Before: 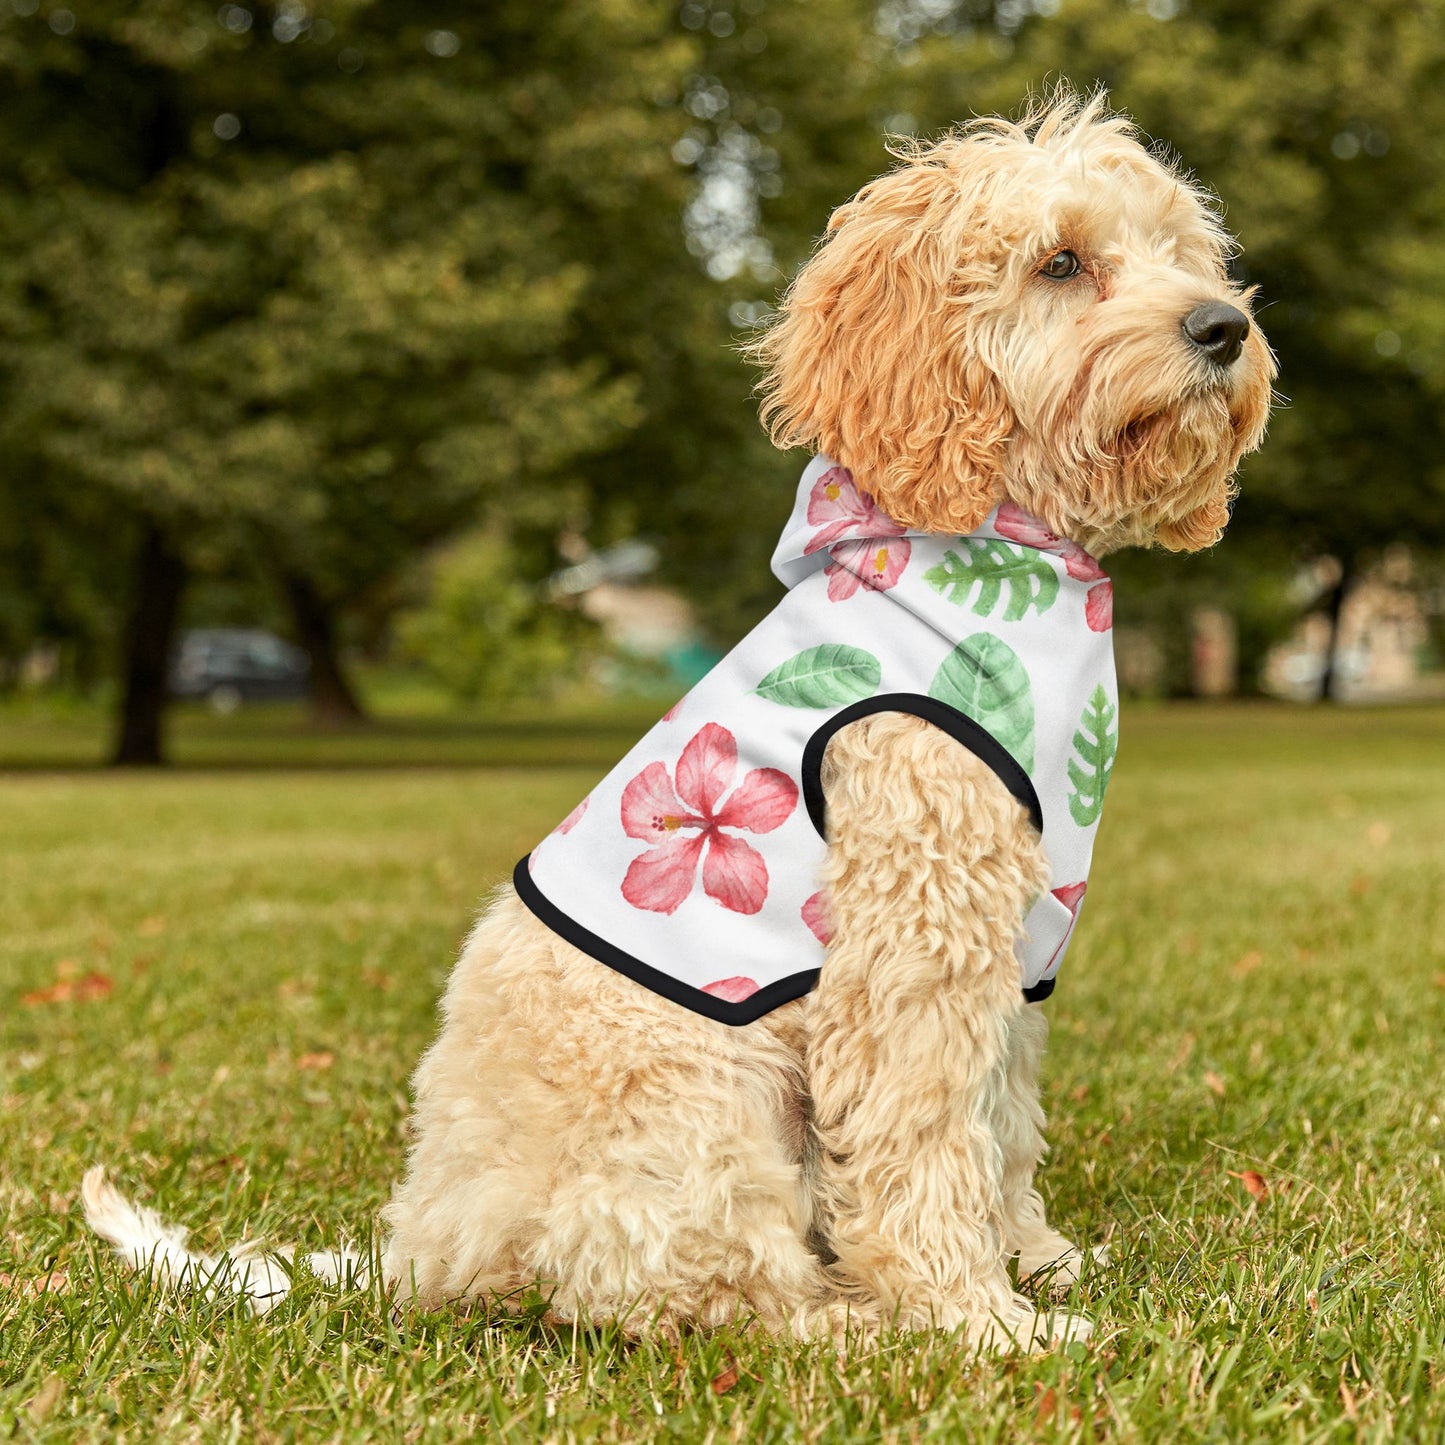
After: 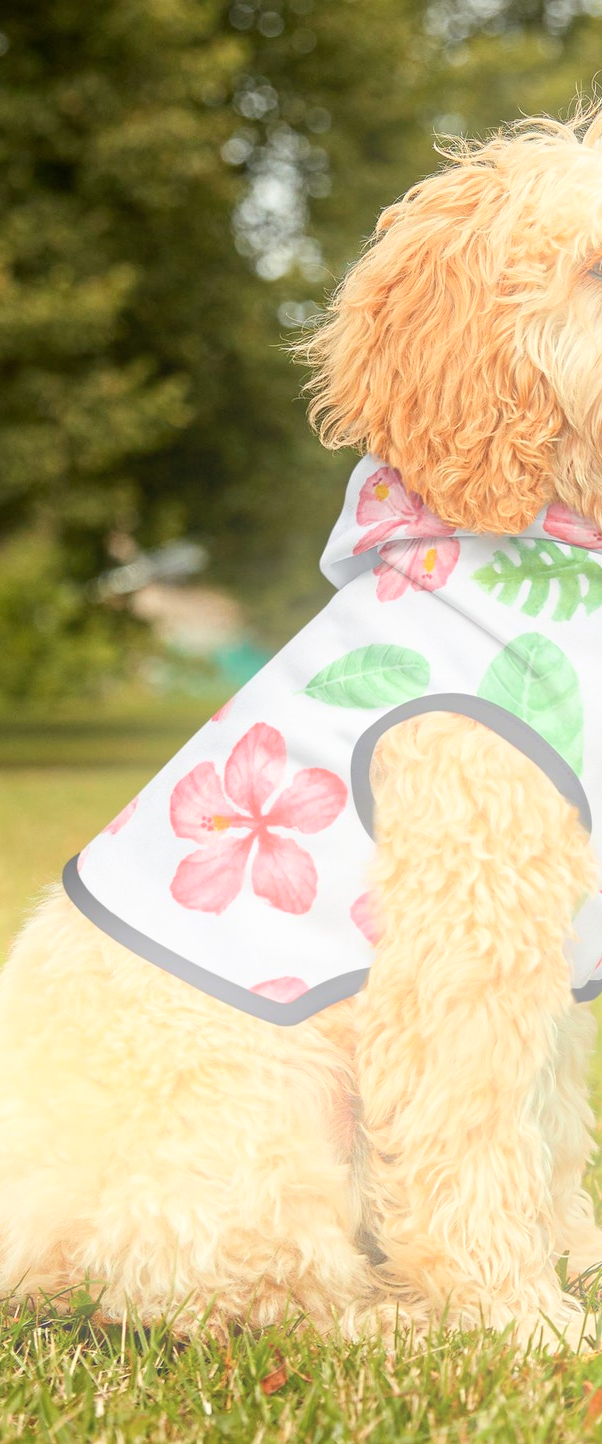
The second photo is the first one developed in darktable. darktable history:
crop: left 31.229%, right 27.105%
bloom: on, module defaults
